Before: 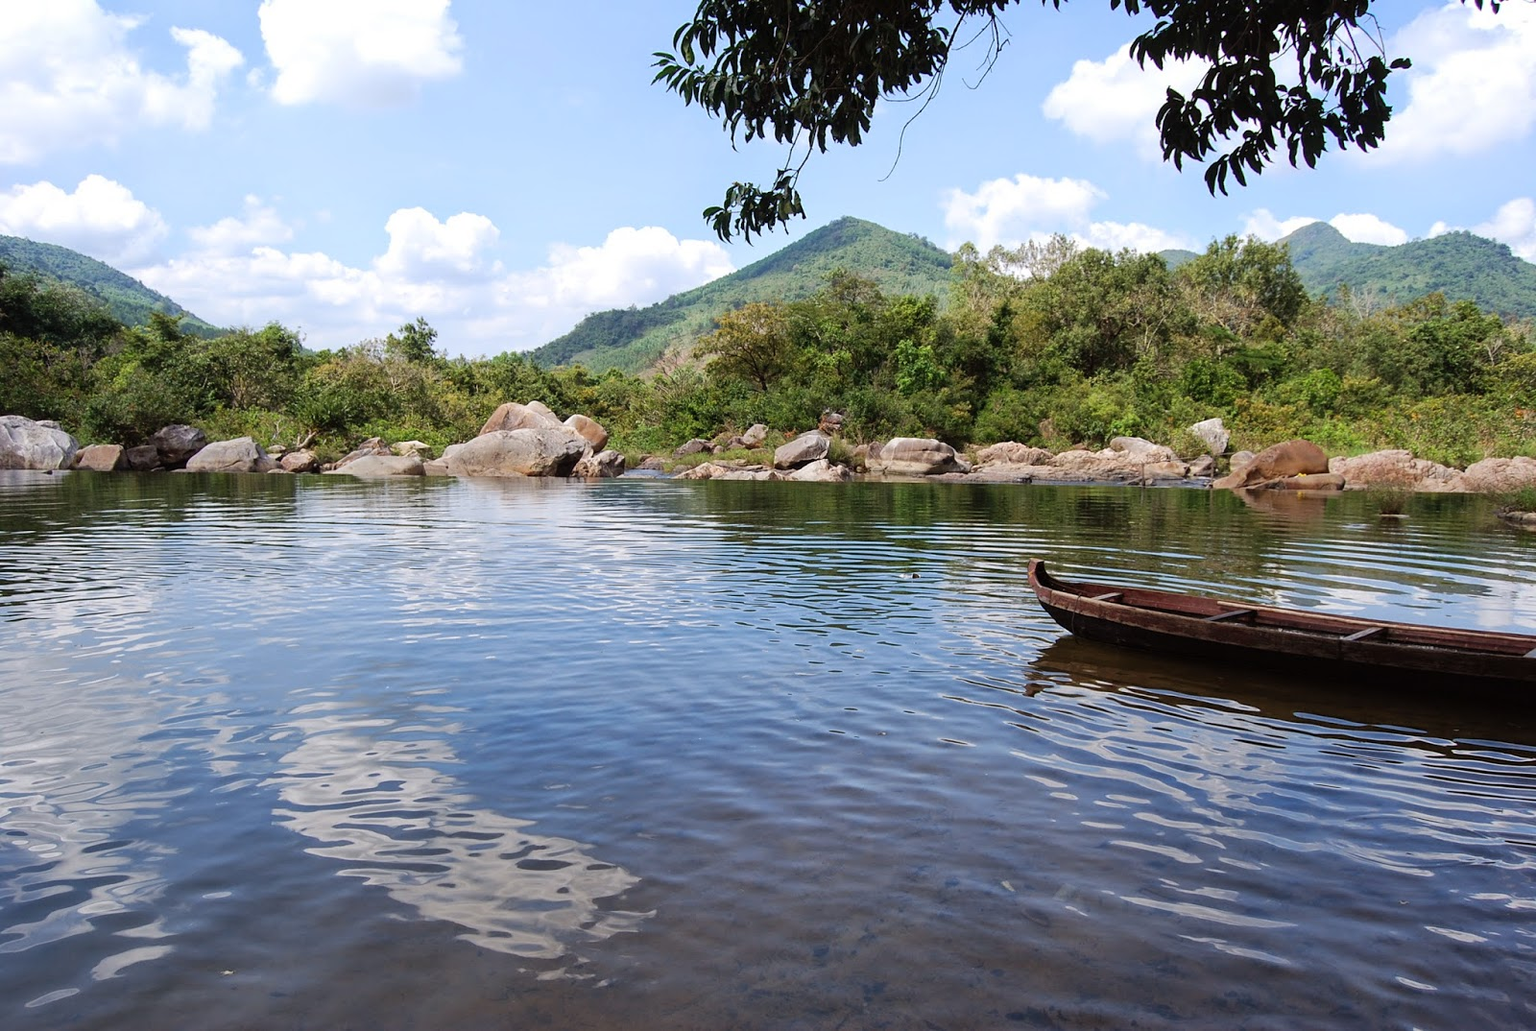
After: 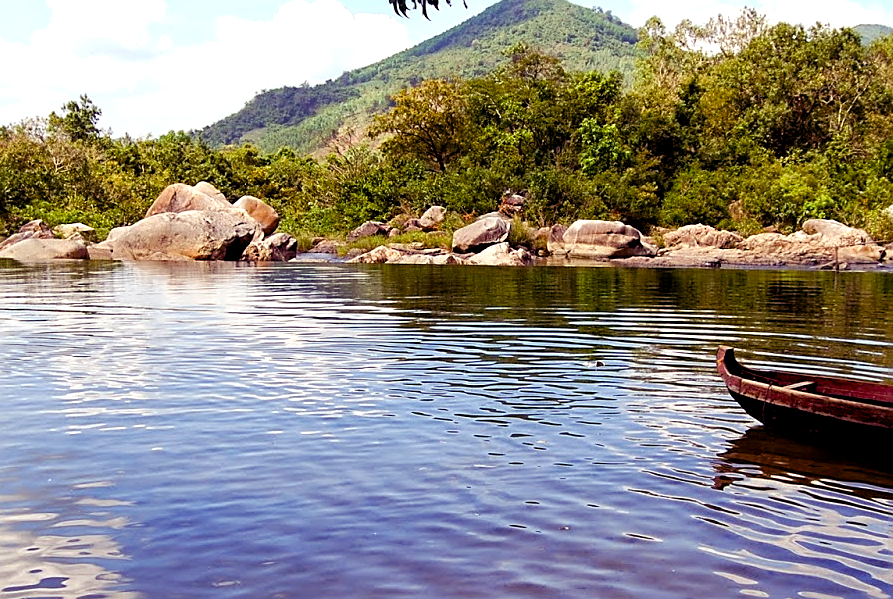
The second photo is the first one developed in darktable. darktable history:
crop and rotate: left 22.13%, top 22.054%, right 22.026%, bottom 22.102%
sharpen: on, module defaults
color balance rgb: shadows lift › luminance -21.66%, shadows lift › chroma 8.98%, shadows lift › hue 283.37°, power › chroma 1.55%, power › hue 25.59°, highlights gain › luminance 6.08%, highlights gain › chroma 2.55%, highlights gain › hue 90°, global offset › luminance -0.87%, perceptual saturation grading › global saturation 27.49%, perceptual saturation grading › highlights -28.39%, perceptual saturation grading › mid-tones 15.22%, perceptual saturation grading › shadows 33.98%, perceptual brilliance grading › highlights 10%, perceptual brilliance grading › mid-tones 5%
